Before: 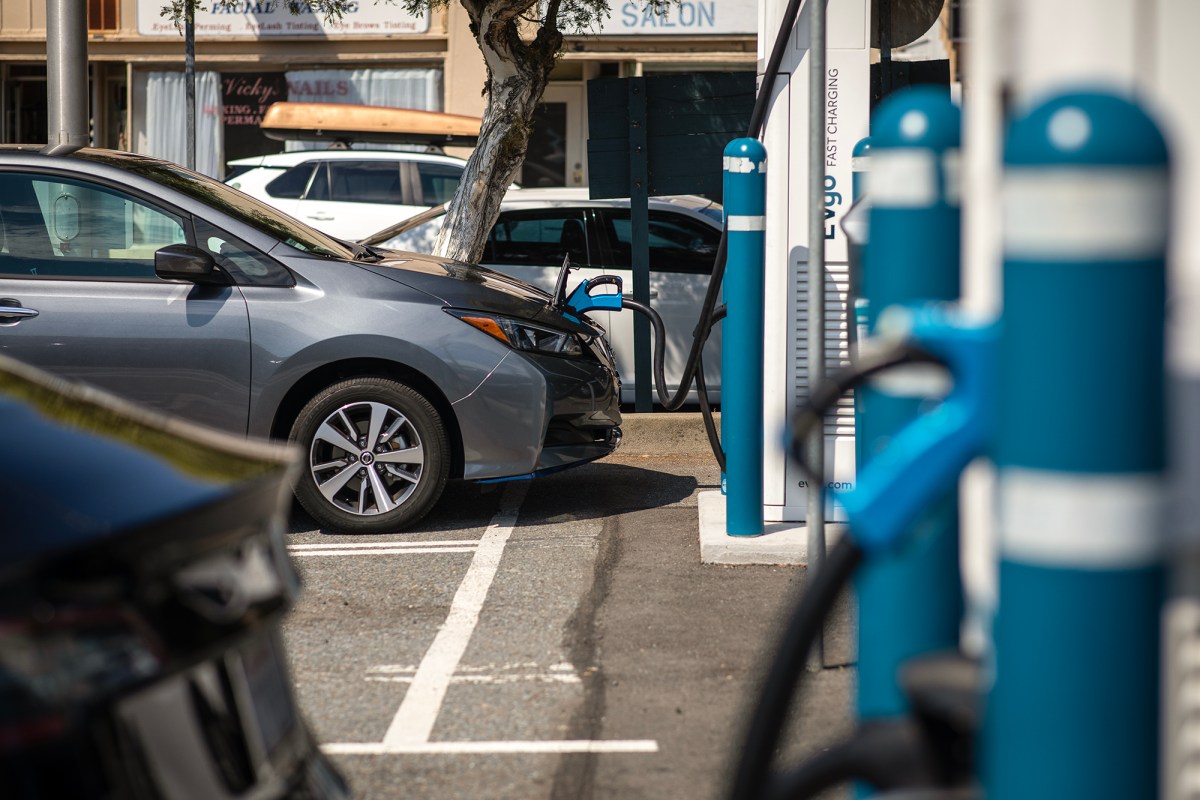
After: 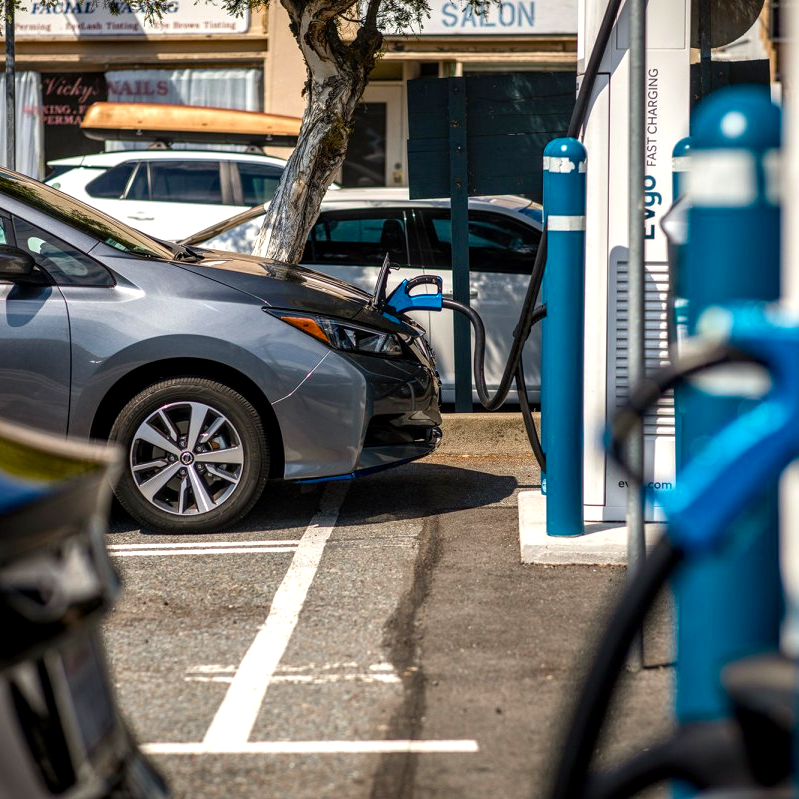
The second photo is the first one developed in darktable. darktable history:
color balance rgb: linear chroma grading › shadows 16%, perceptual saturation grading › global saturation 8%, perceptual saturation grading › shadows 4%, perceptual brilliance grading › global brilliance 2%, perceptual brilliance grading › highlights 8%, perceptual brilliance grading › shadows -4%, global vibrance 16%, saturation formula JzAzBz (2021)
crop and rotate: left 15.055%, right 18.278%
local contrast: highlights 35%, detail 135%
